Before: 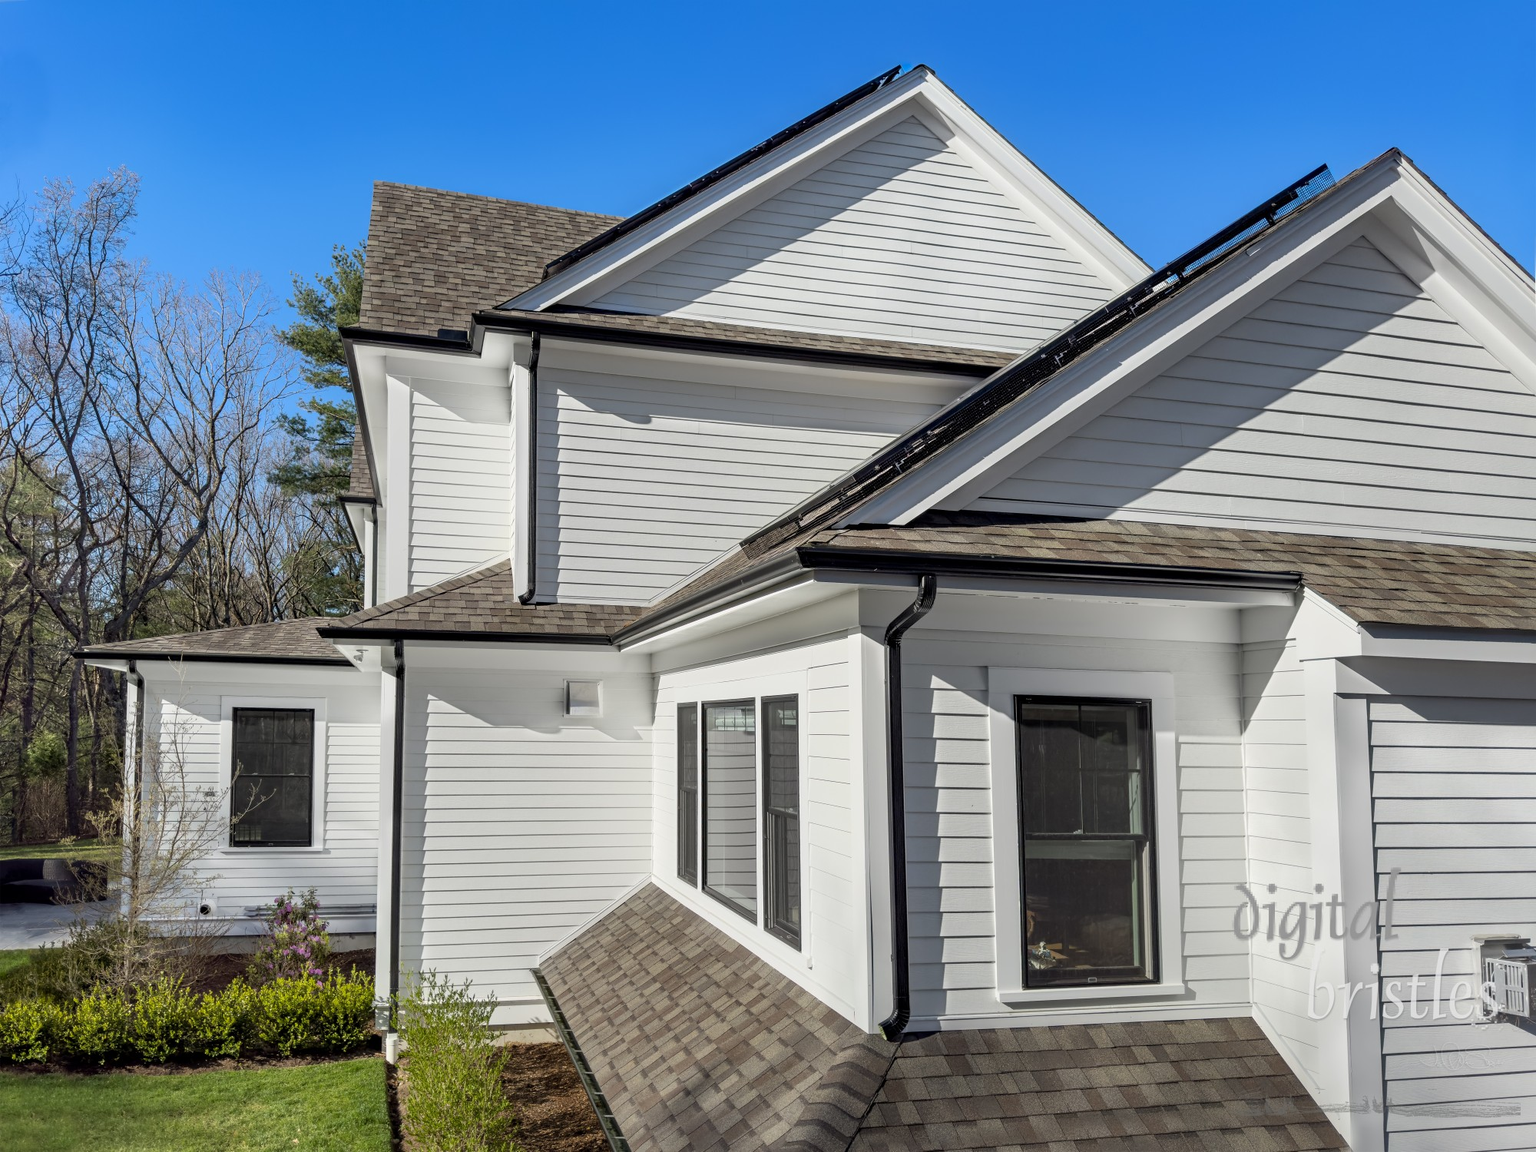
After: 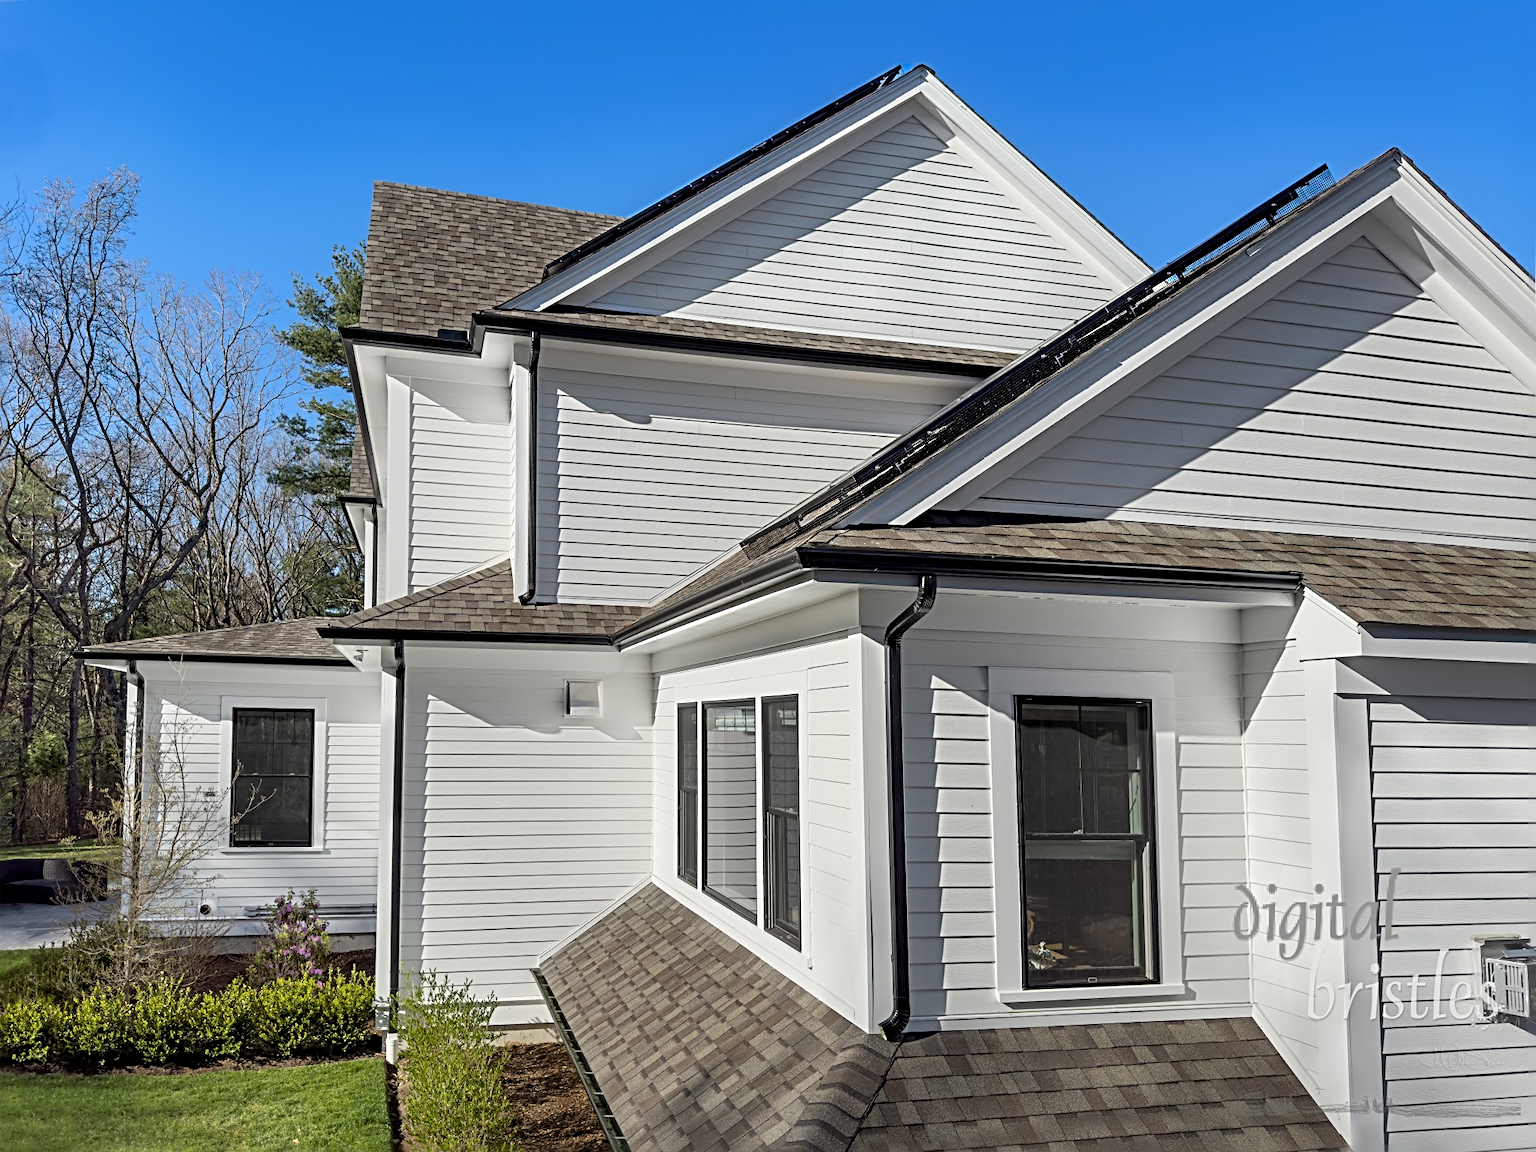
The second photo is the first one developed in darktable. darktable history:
sharpen: radius 3.972
